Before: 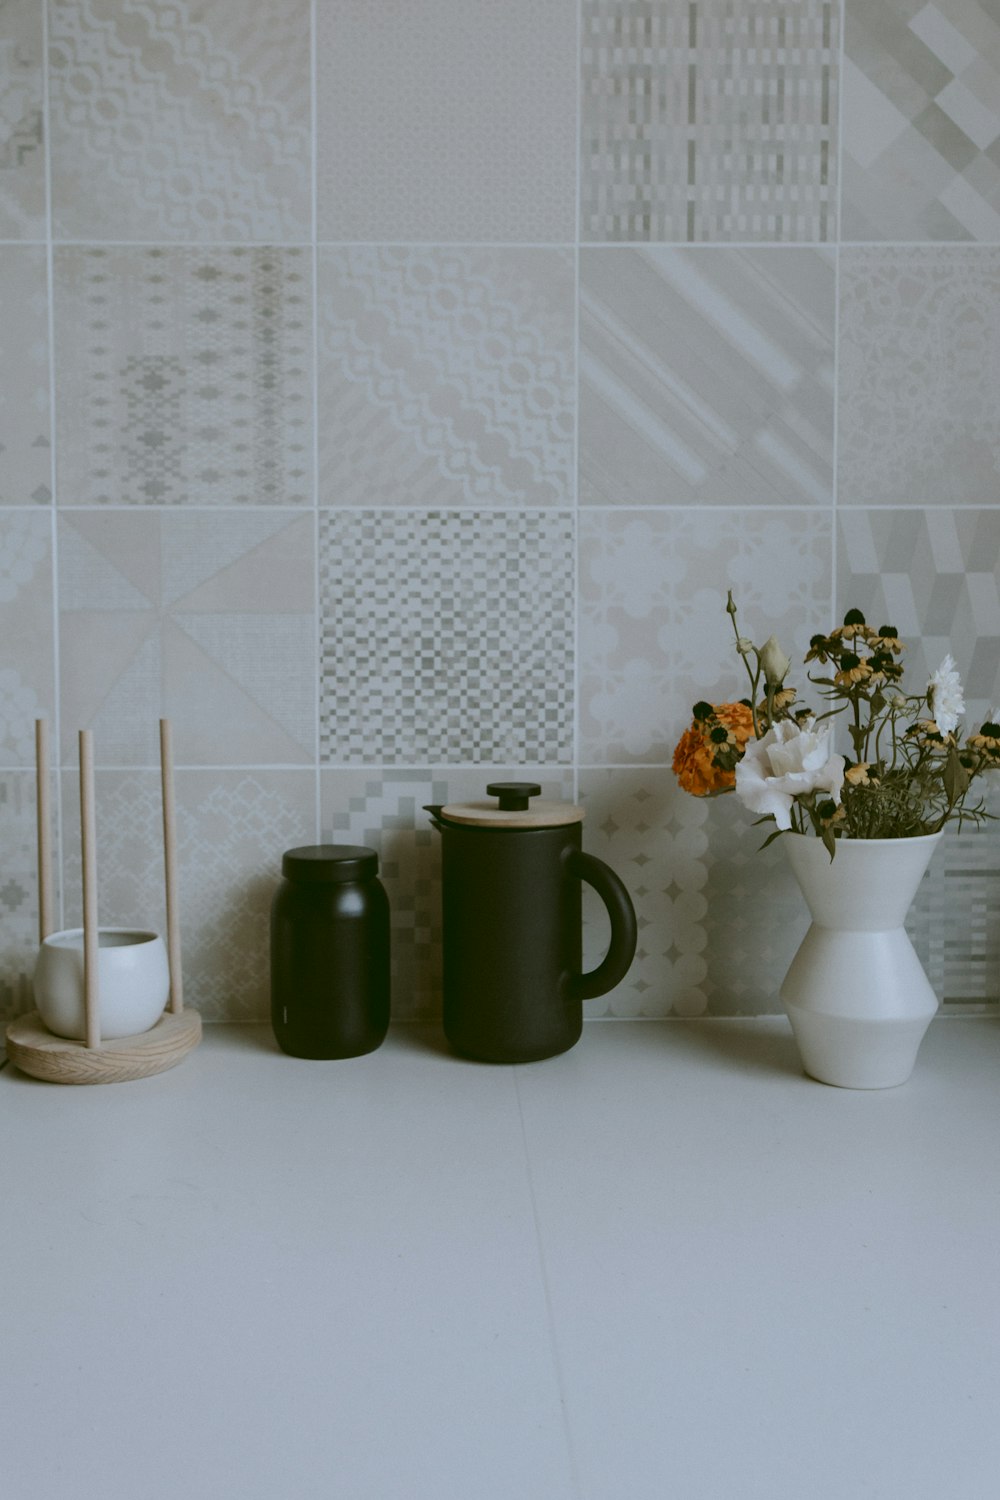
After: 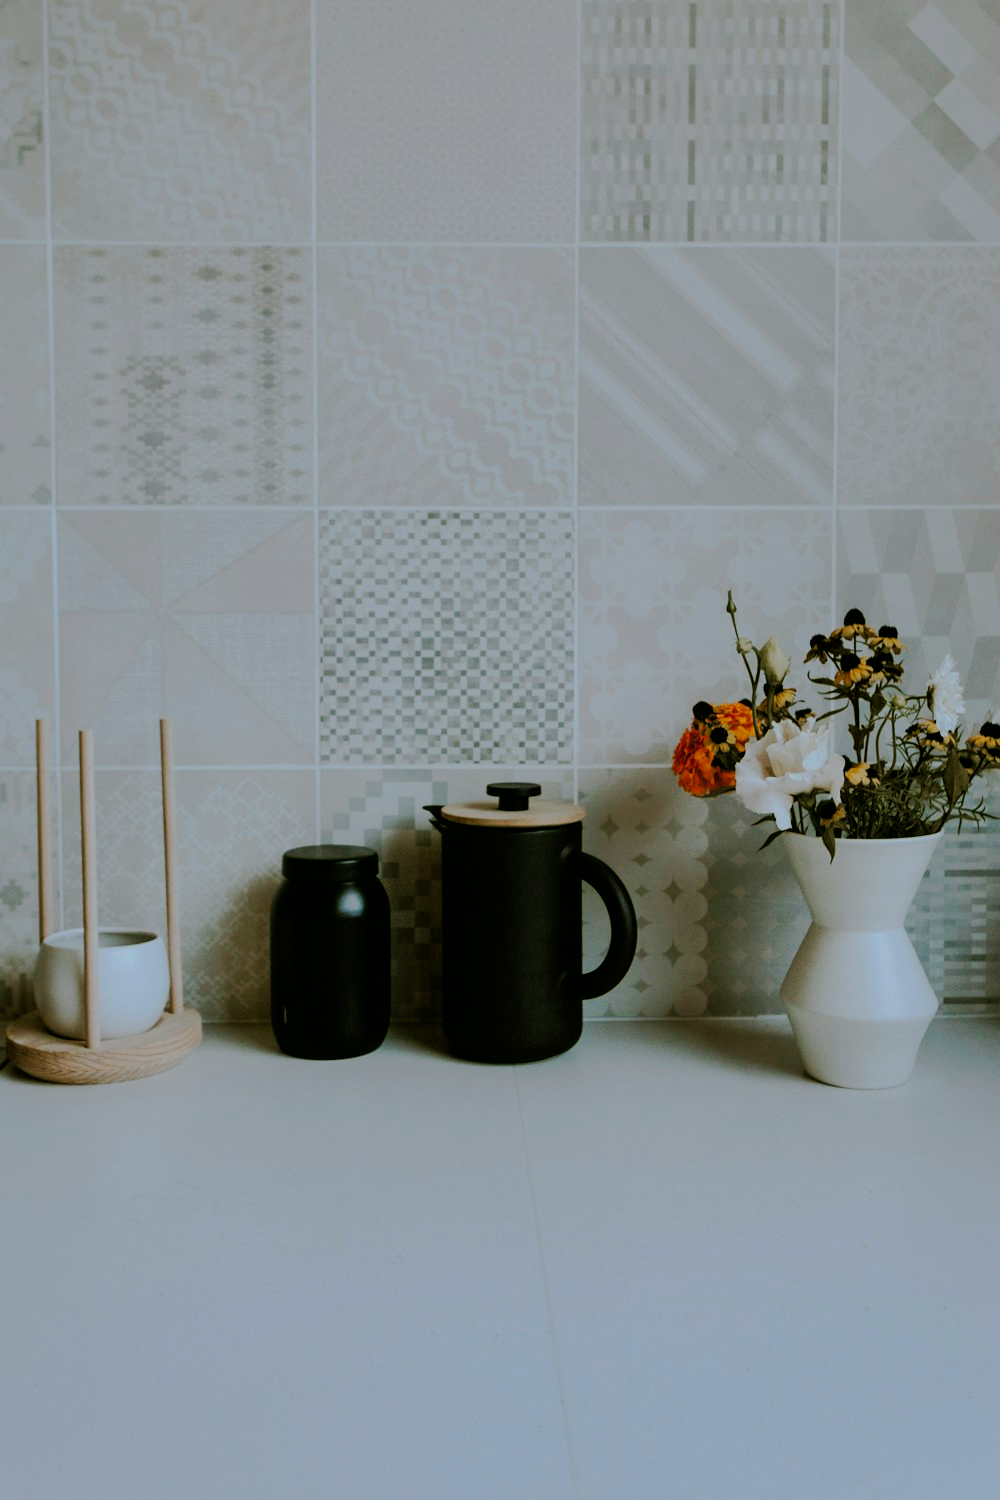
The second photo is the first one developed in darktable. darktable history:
tone curve: curves: ch0 [(0.003, 0) (0.066, 0.023) (0.154, 0.082) (0.281, 0.221) (0.405, 0.389) (0.517, 0.553) (0.716, 0.743) (0.822, 0.882) (1, 1)]; ch1 [(0, 0) (0.164, 0.115) (0.337, 0.332) (0.39, 0.398) (0.464, 0.461) (0.501, 0.5) (0.521, 0.526) (0.571, 0.606) (0.656, 0.677) (0.723, 0.731) (0.811, 0.796) (1, 1)]; ch2 [(0, 0) (0.337, 0.382) (0.464, 0.476) (0.501, 0.502) (0.527, 0.54) (0.556, 0.567) (0.575, 0.606) (0.659, 0.736) (1, 1)], preserve colors none
filmic rgb: black relative exposure -7.65 EV, white relative exposure 4.56 EV, hardness 3.61, contrast 1.061, color science v6 (2022)
shadows and highlights: on, module defaults
